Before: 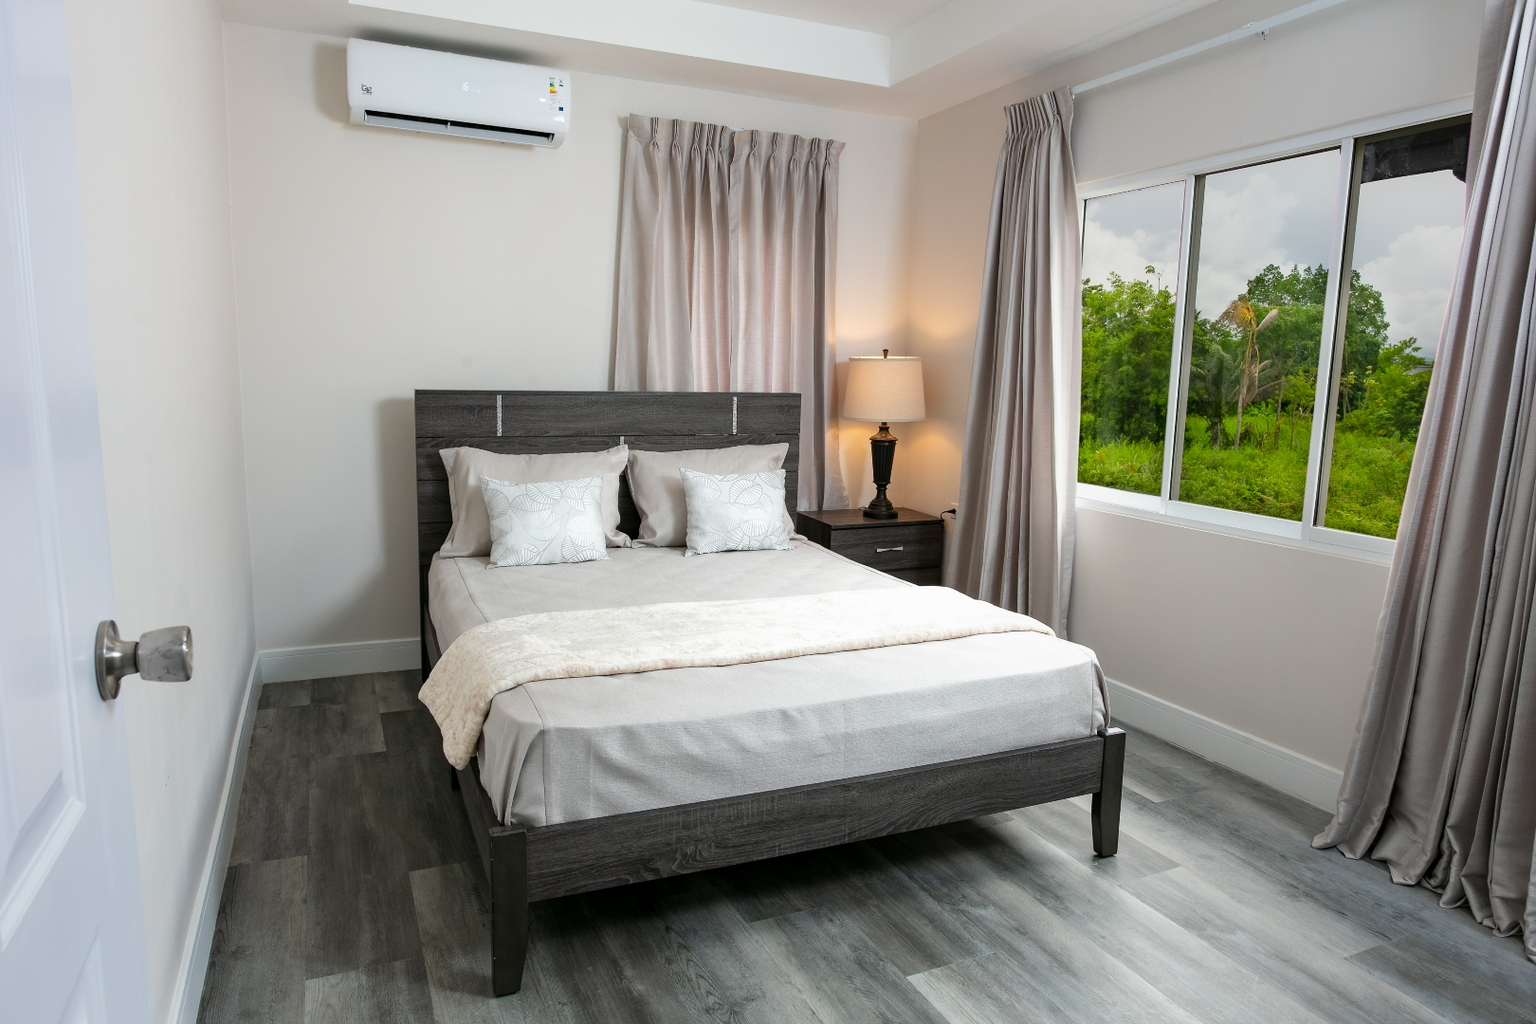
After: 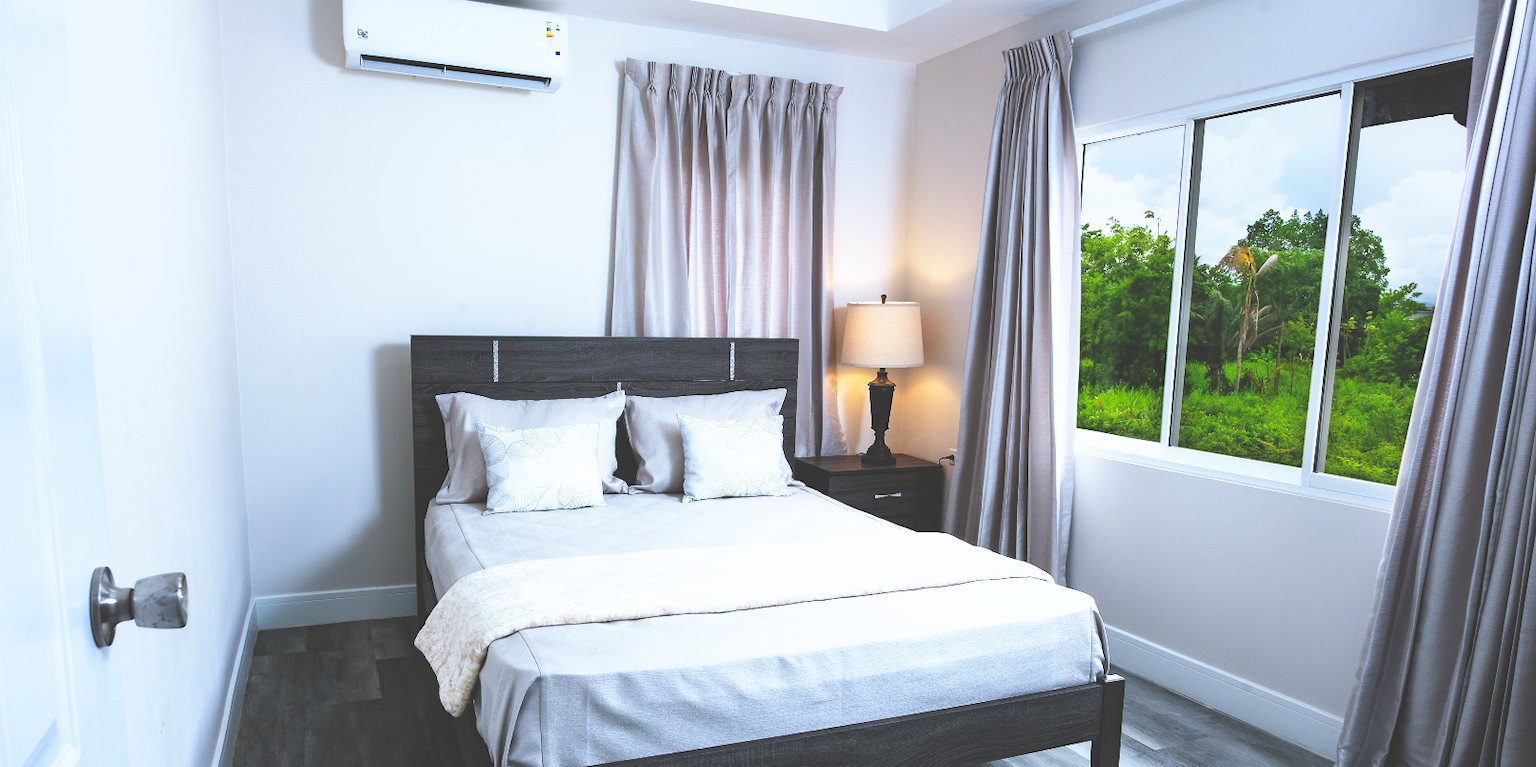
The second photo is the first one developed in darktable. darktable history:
white balance: red 0.926, green 1.003, blue 1.133
base curve: curves: ch0 [(0, 0.036) (0.007, 0.037) (0.604, 0.887) (1, 1)], preserve colors none
crop: left 0.387%, top 5.469%, bottom 19.809%
